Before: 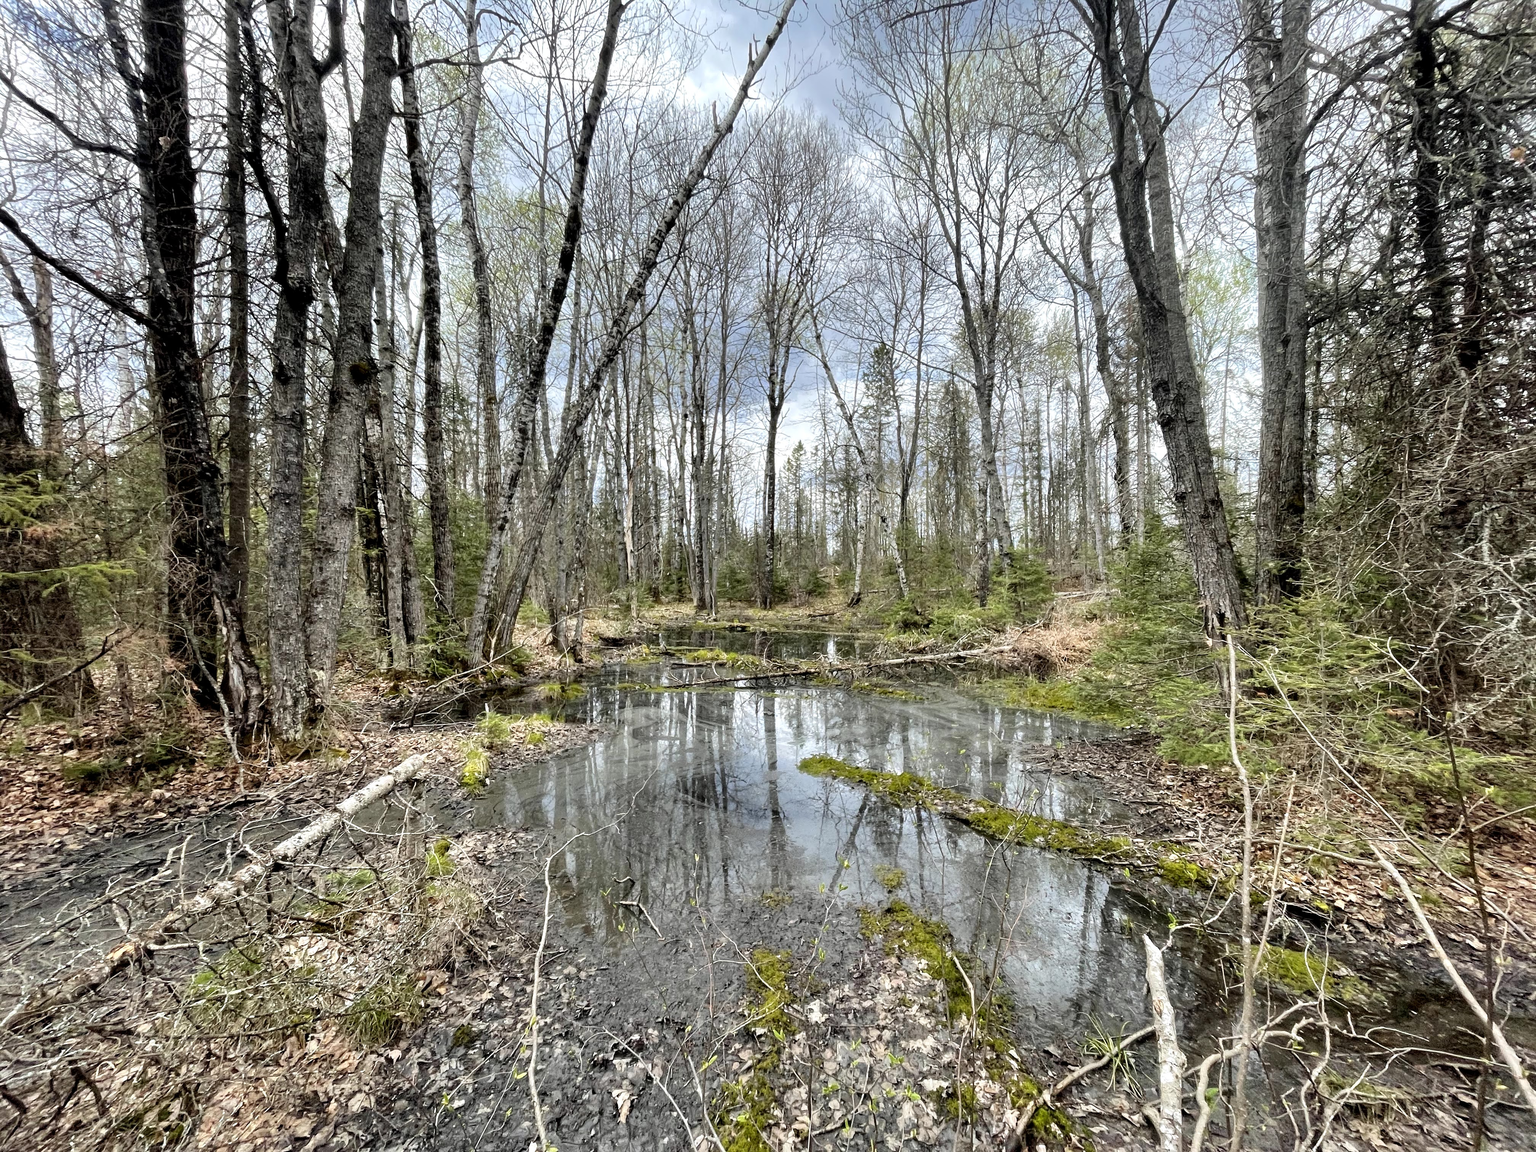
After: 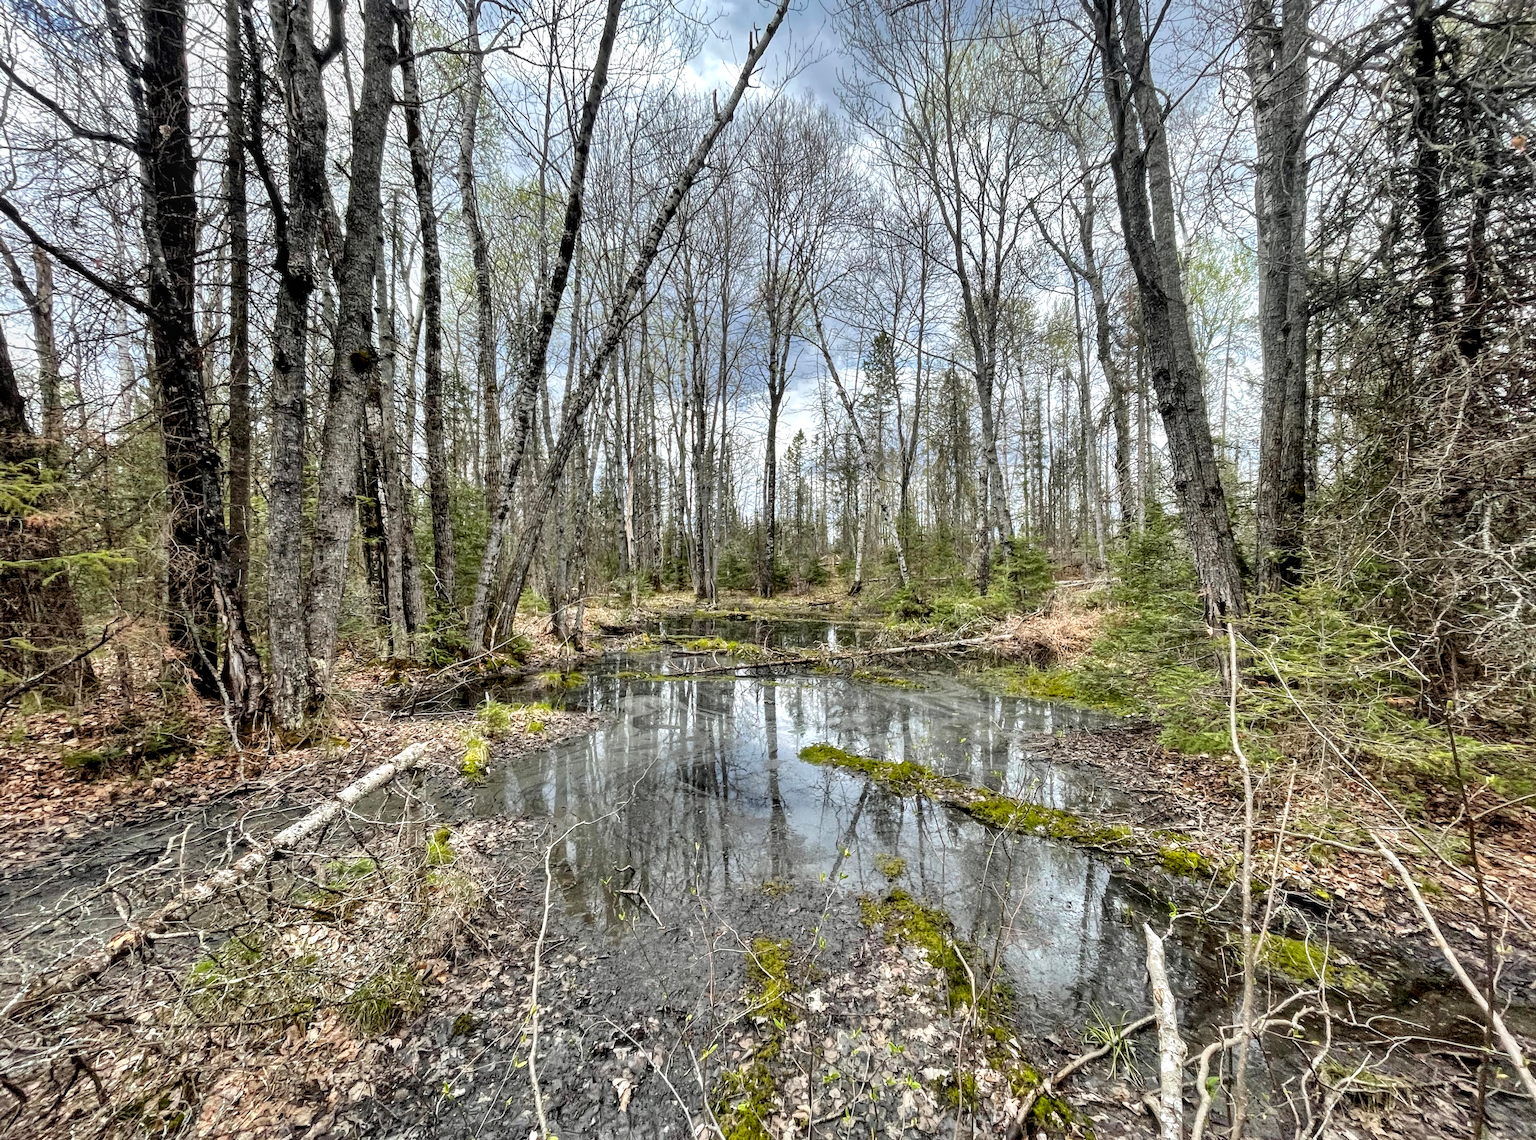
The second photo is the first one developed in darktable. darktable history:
vibrance: vibrance 10%
crop: top 1.049%, right 0.001%
local contrast: on, module defaults
shadows and highlights: low approximation 0.01, soften with gaussian
